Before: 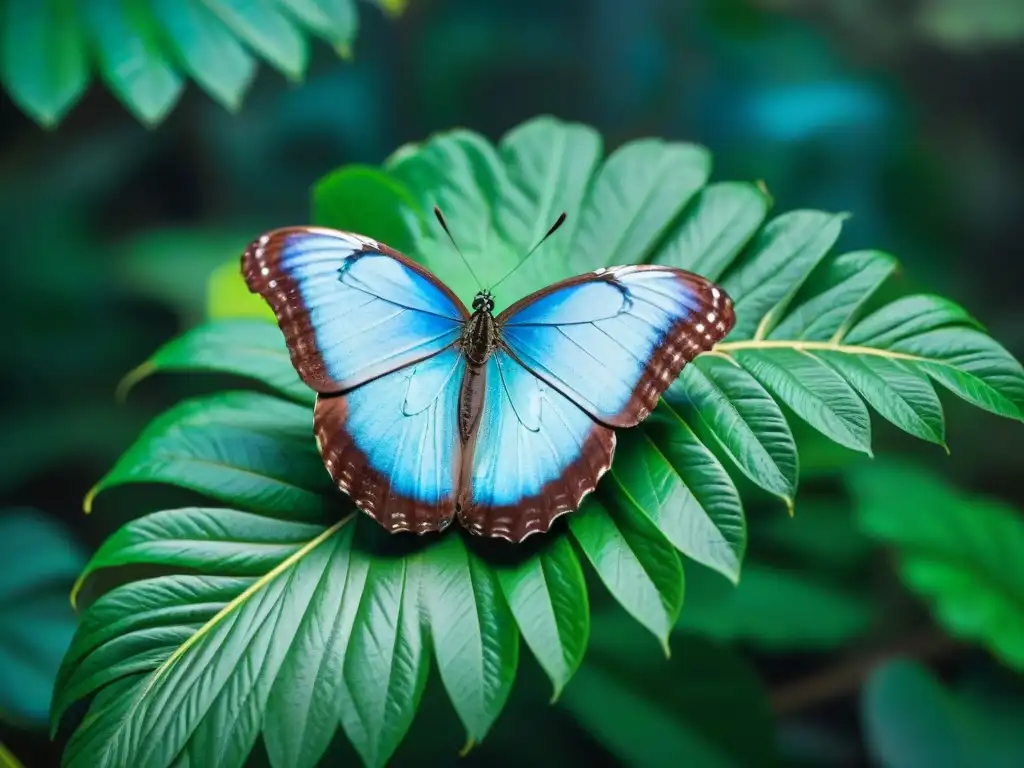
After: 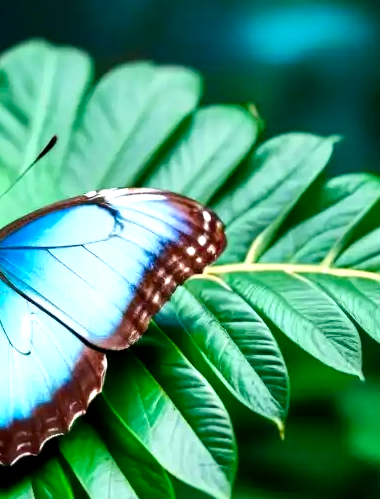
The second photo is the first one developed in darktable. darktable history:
crop and rotate: left 49.736%, top 10.13%, right 13.088%, bottom 24.838%
color balance rgb: global offset › luminance -0.296%, global offset › hue 260.6°, perceptual saturation grading › global saturation 27.528%, perceptual saturation grading › highlights -25.554%, perceptual saturation grading › shadows 25.102%
tone equalizer: -8 EV -0.757 EV, -7 EV -0.688 EV, -6 EV -0.621 EV, -5 EV -0.384 EV, -3 EV 0.373 EV, -2 EV 0.6 EV, -1 EV 0.678 EV, +0 EV 0.758 EV, edges refinement/feathering 500, mask exposure compensation -1.57 EV, preserve details no
